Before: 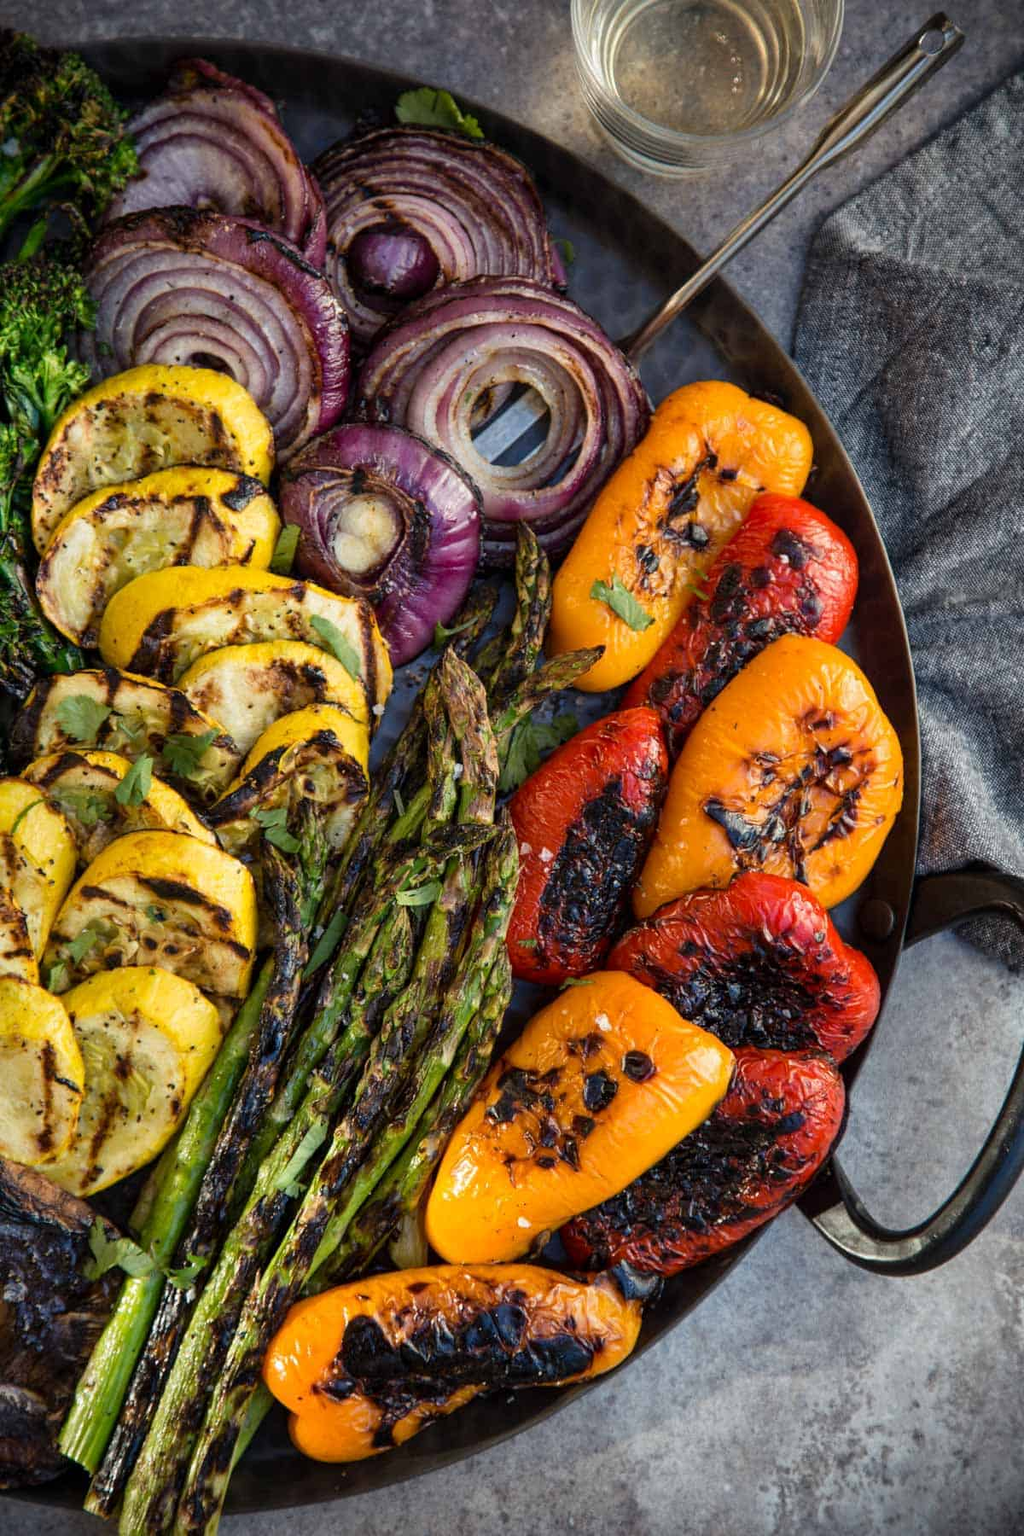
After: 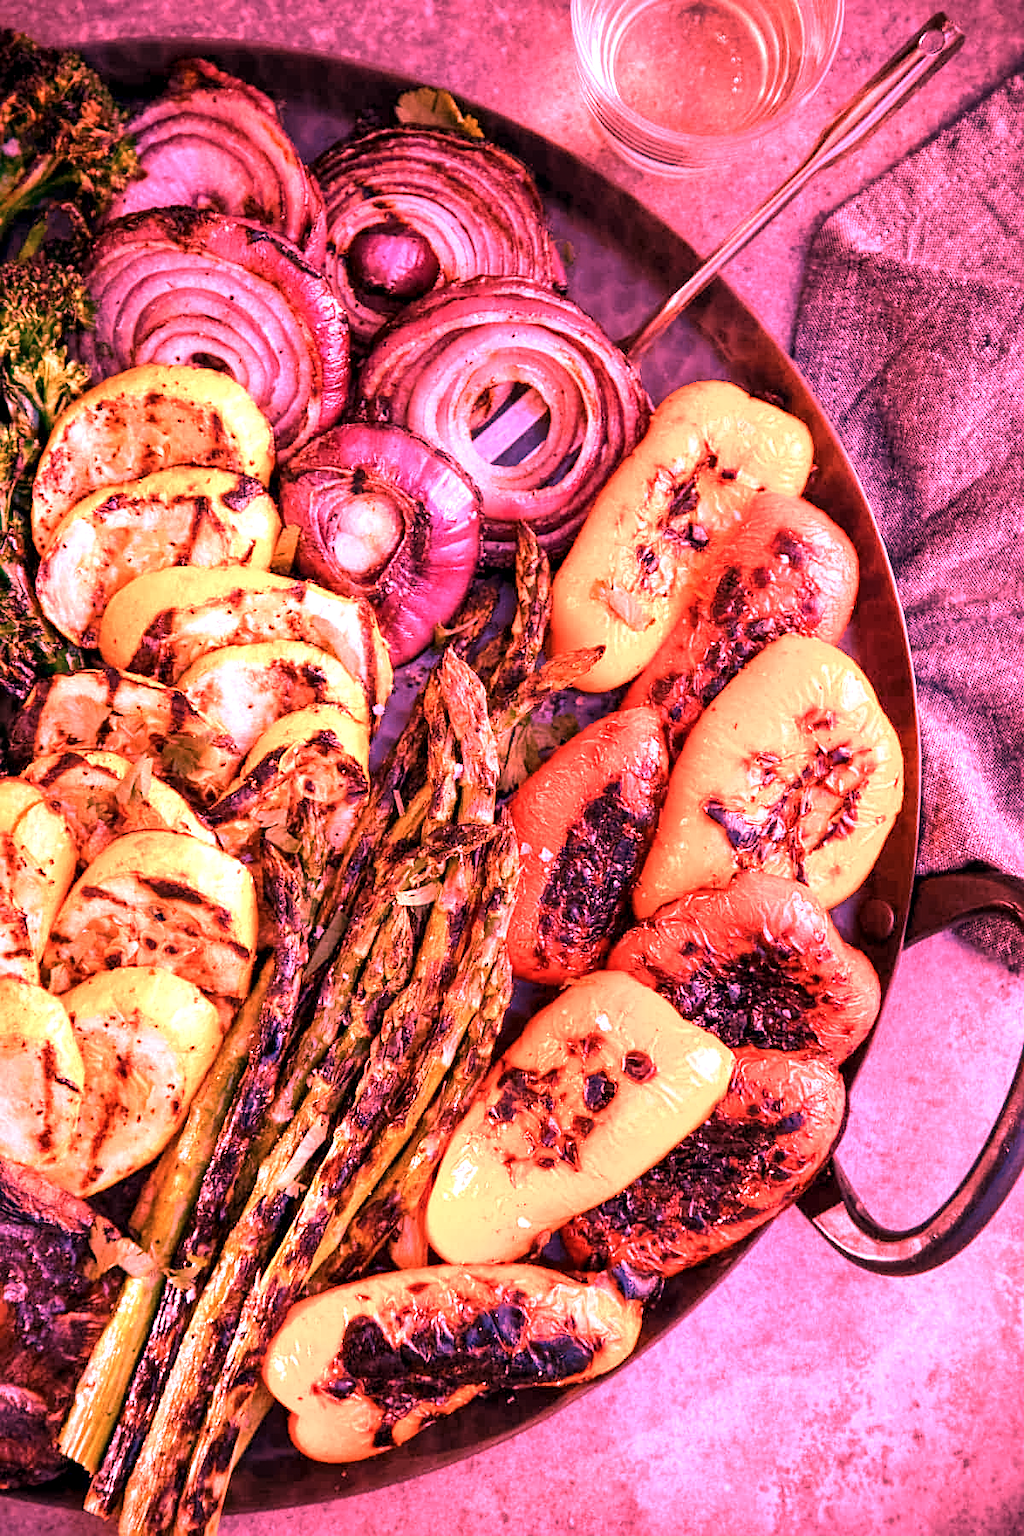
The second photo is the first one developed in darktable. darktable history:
color calibration: illuminant F (fluorescent), F source F9 (Cool White Deluxe 4150 K) – high CRI, x 0.374, y 0.373, temperature 4158.34 K
white balance: red 2.9, blue 1.358
contrast equalizer: octaves 7, y [[0.6 ×6], [0.55 ×6], [0 ×6], [0 ×6], [0 ×6]], mix 0.15
raw chromatic aberrations: on, module defaults
denoise (profiled): strength 1.2, preserve shadows 1.8, a [-1, 0, 0], y [[0.5 ×7] ×4, [0 ×7], [0.5 ×7]], compensate highlight preservation false
sharpen: amount 0.2
